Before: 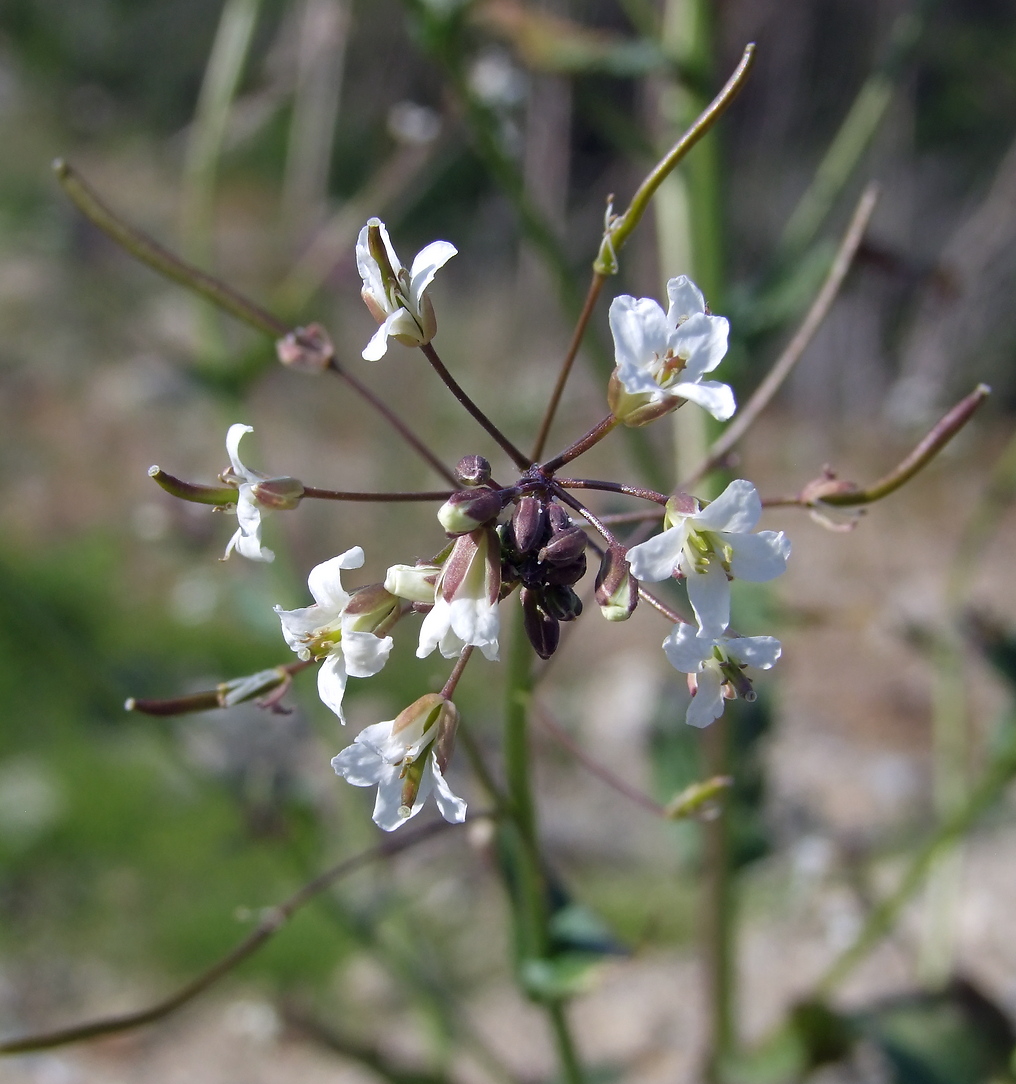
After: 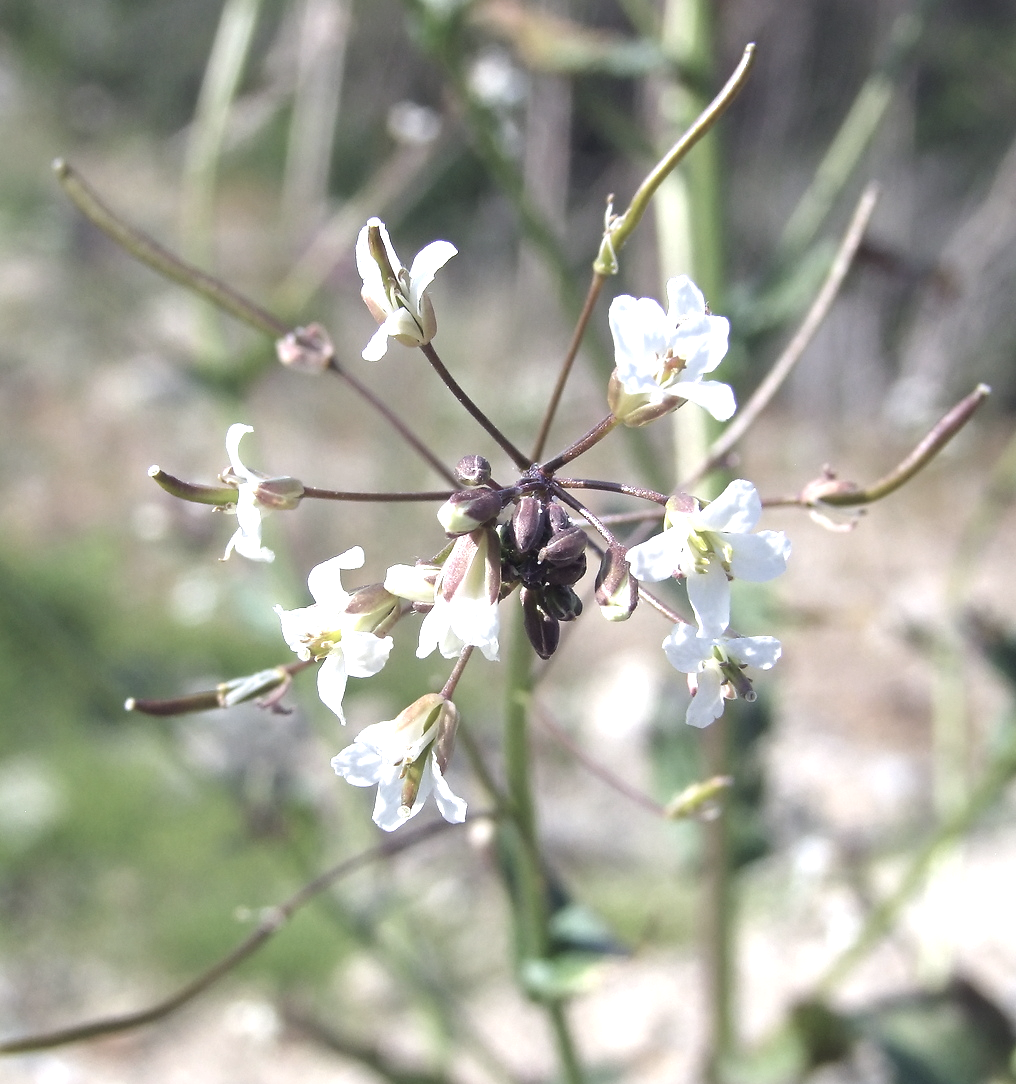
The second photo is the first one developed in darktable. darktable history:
exposure: black level correction -0.002, exposure 1.361 EV, compensate highlight preservation false
contrast brightness saturation: contrast -0.056, saturation -0.402
